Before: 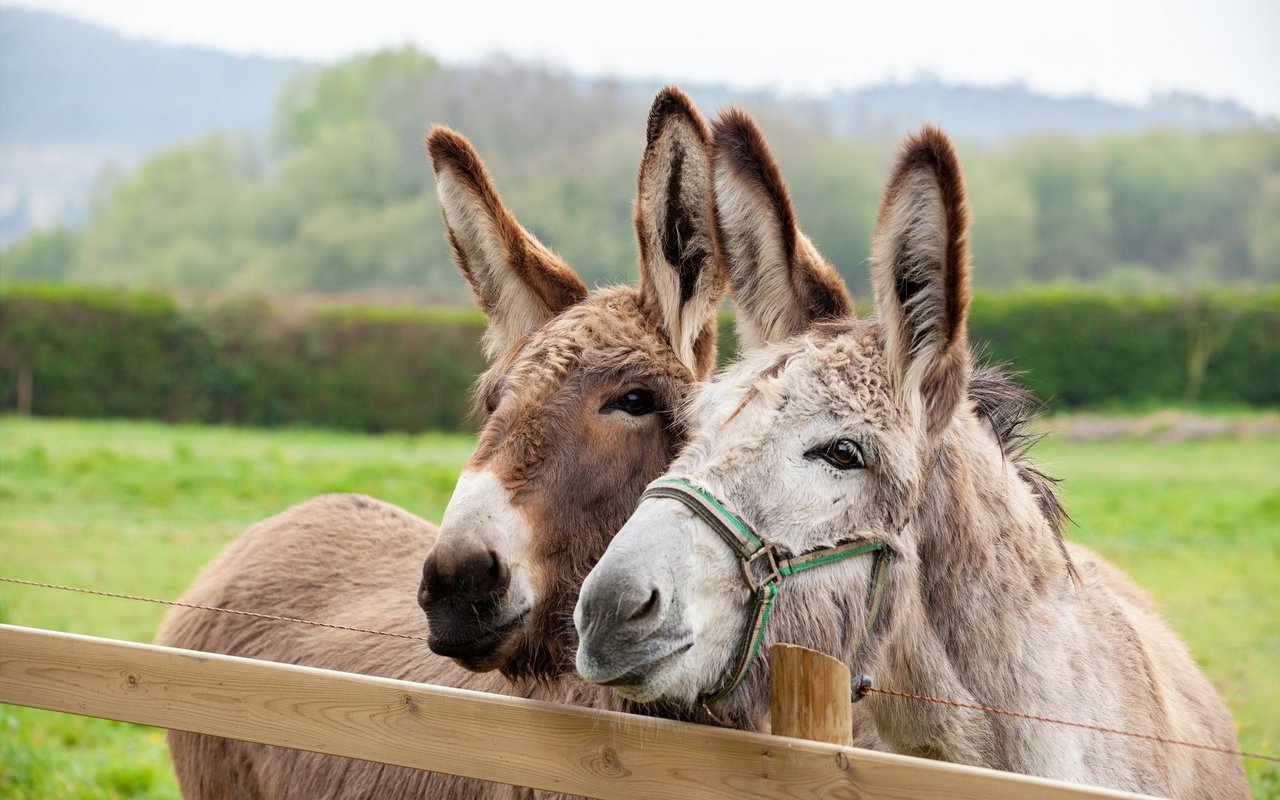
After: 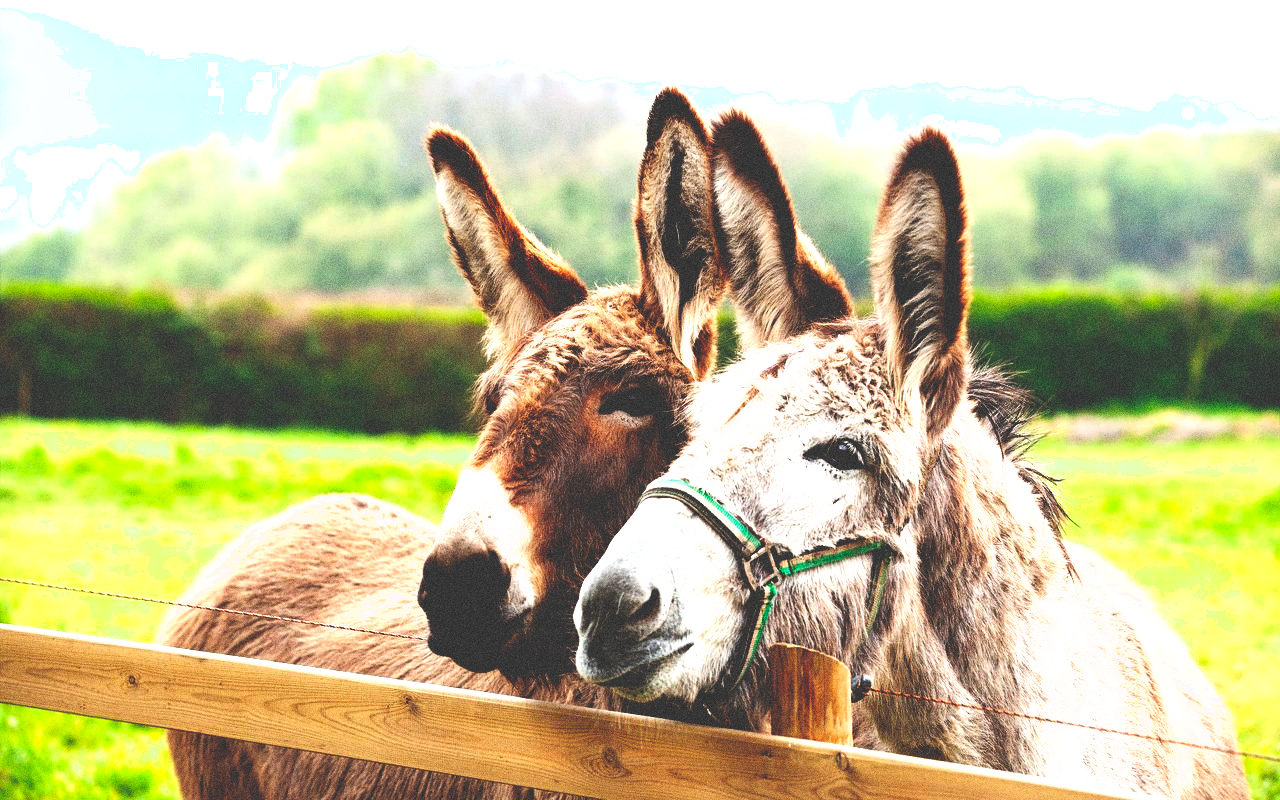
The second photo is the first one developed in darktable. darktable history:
exposure: black level correction 0, exposure 0.7 EV, compensate exposure bias true, compensate highlight preservation false
base curve: curves: ch0 [(0, 0.036) (0.083, 0.04) (0.804, 1)], preserve colors none
grain: coarseness 0.09 ISO, strength 40%
